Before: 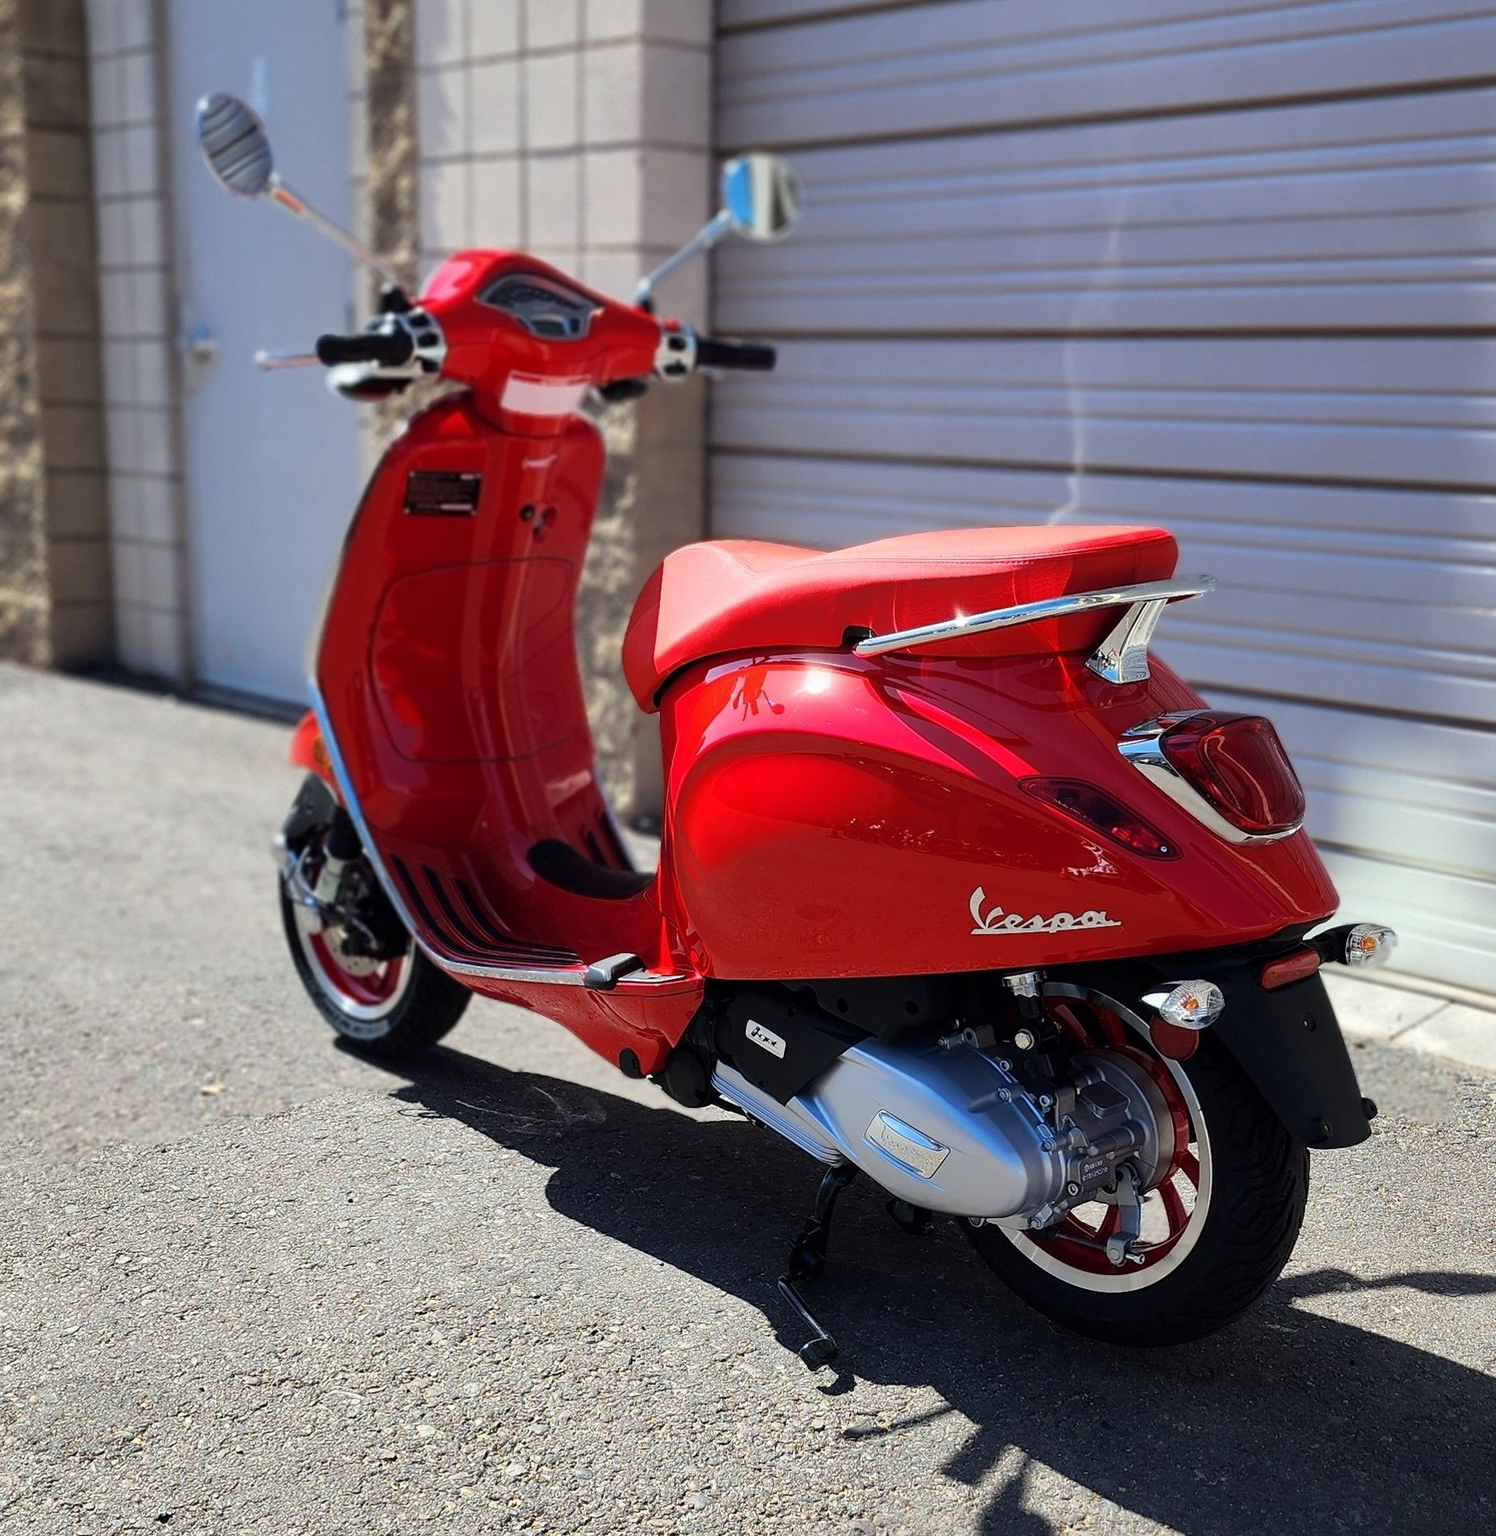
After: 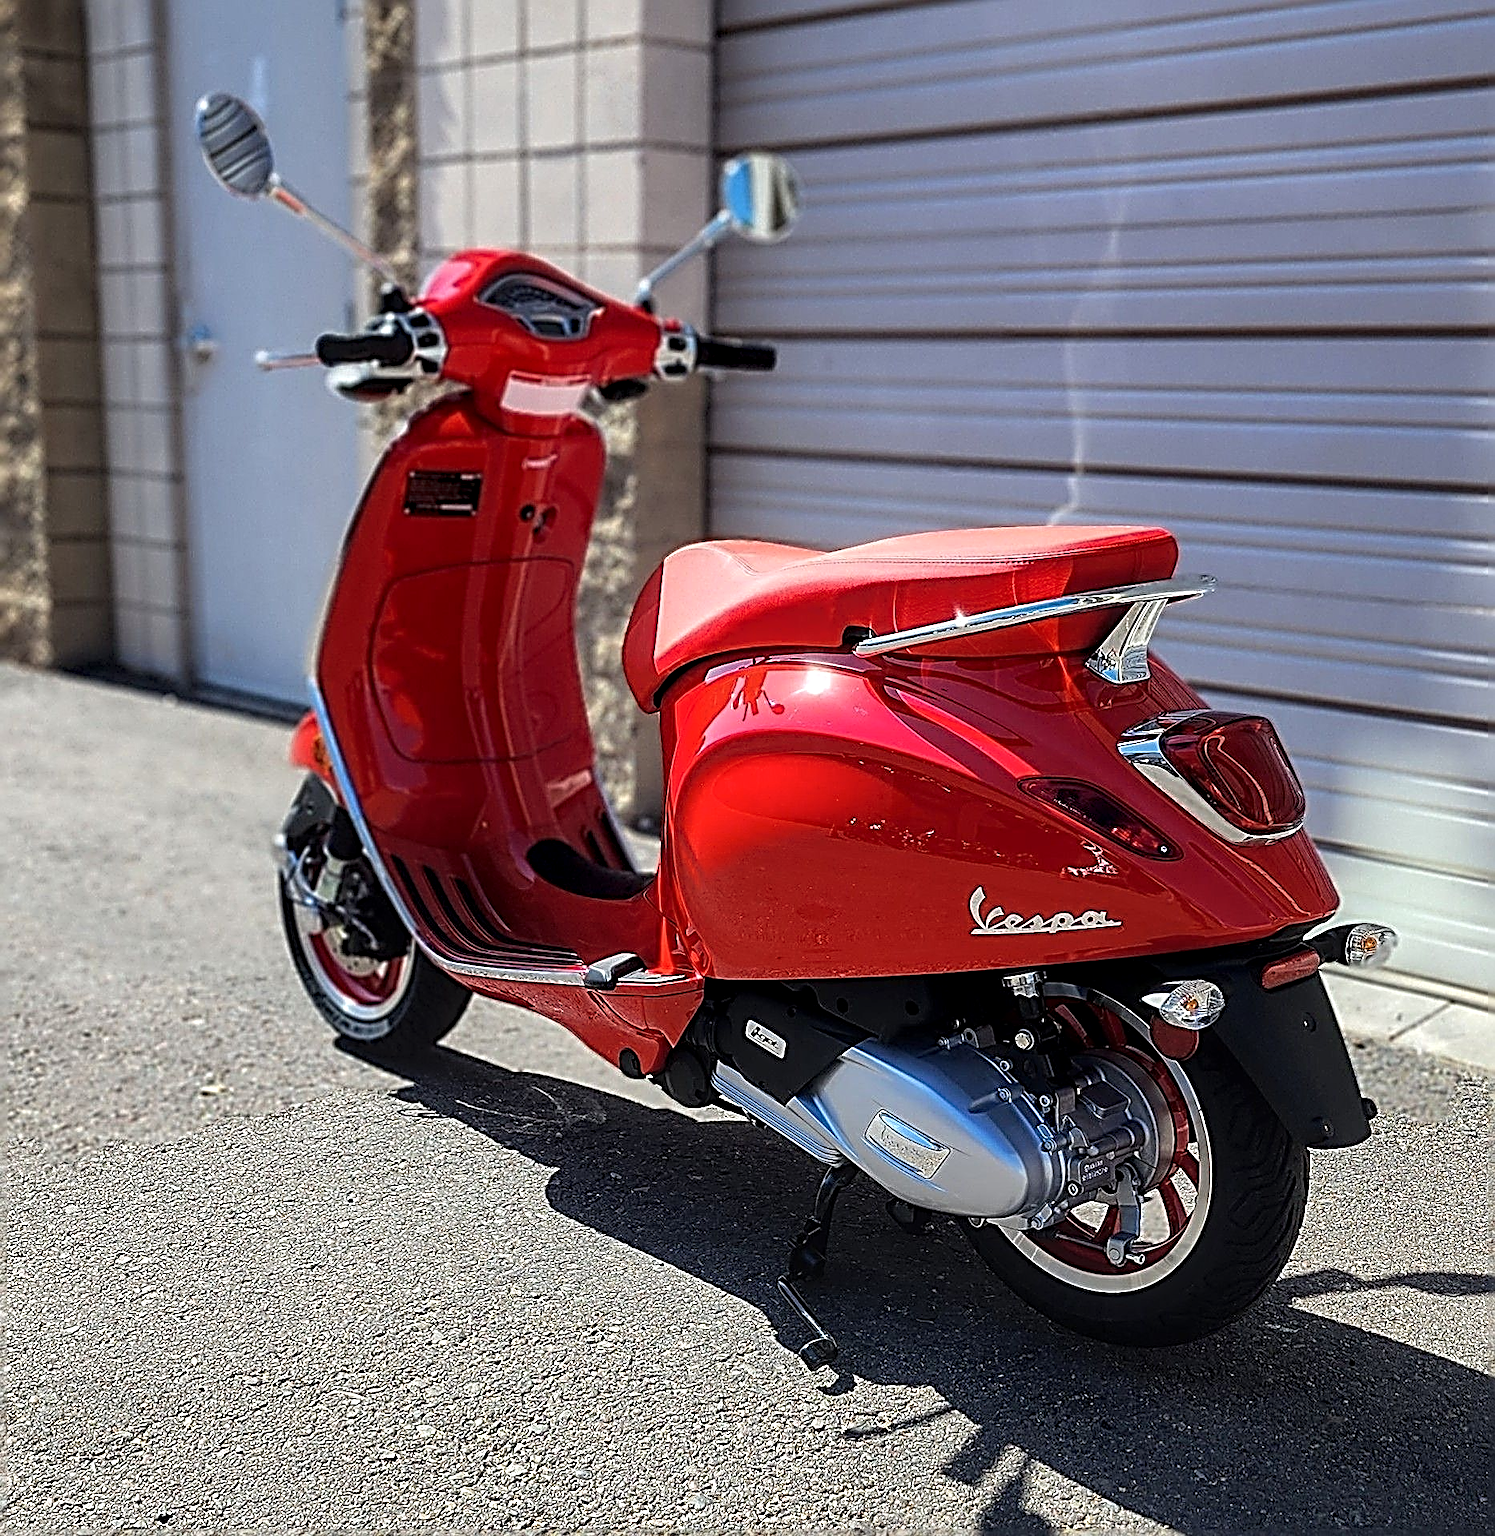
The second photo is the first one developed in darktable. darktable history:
local contrast: detail 130%
sharpen: radius 3.207, amount 1.714
